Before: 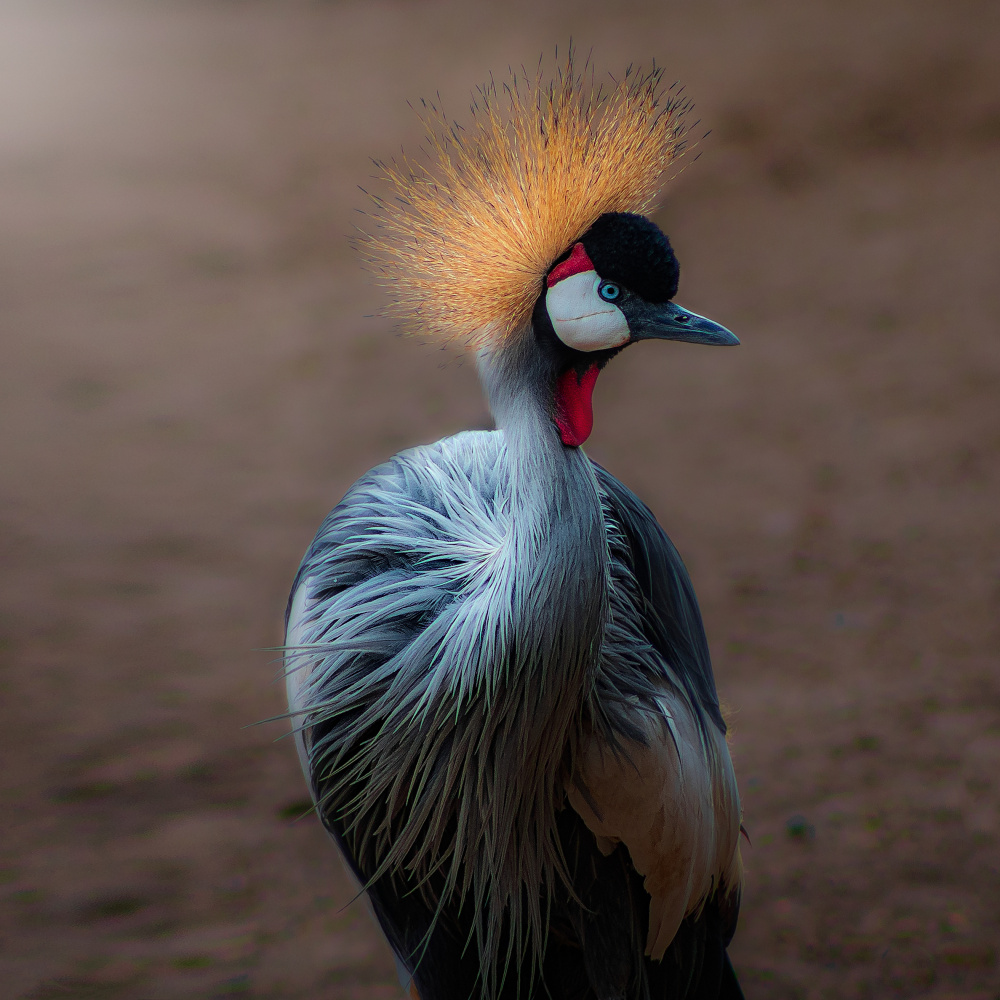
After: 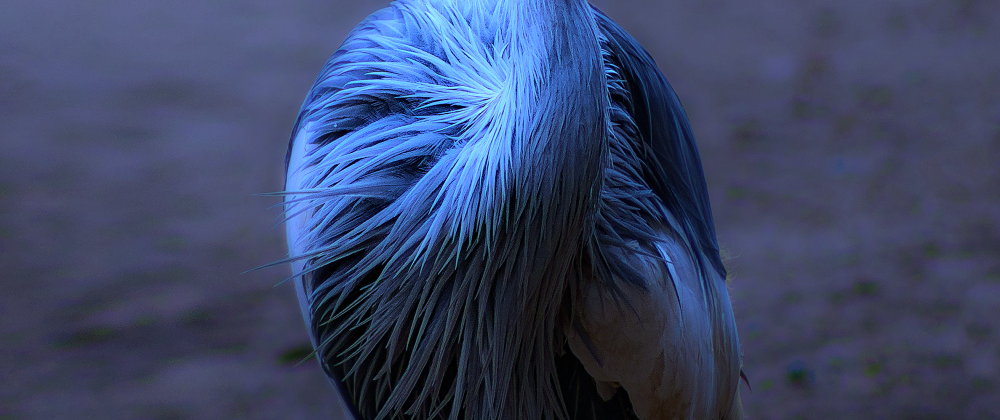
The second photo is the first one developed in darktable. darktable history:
crop: top 45.551%, bottom 12.262%
white balance: red 0.766, blue 1.537
